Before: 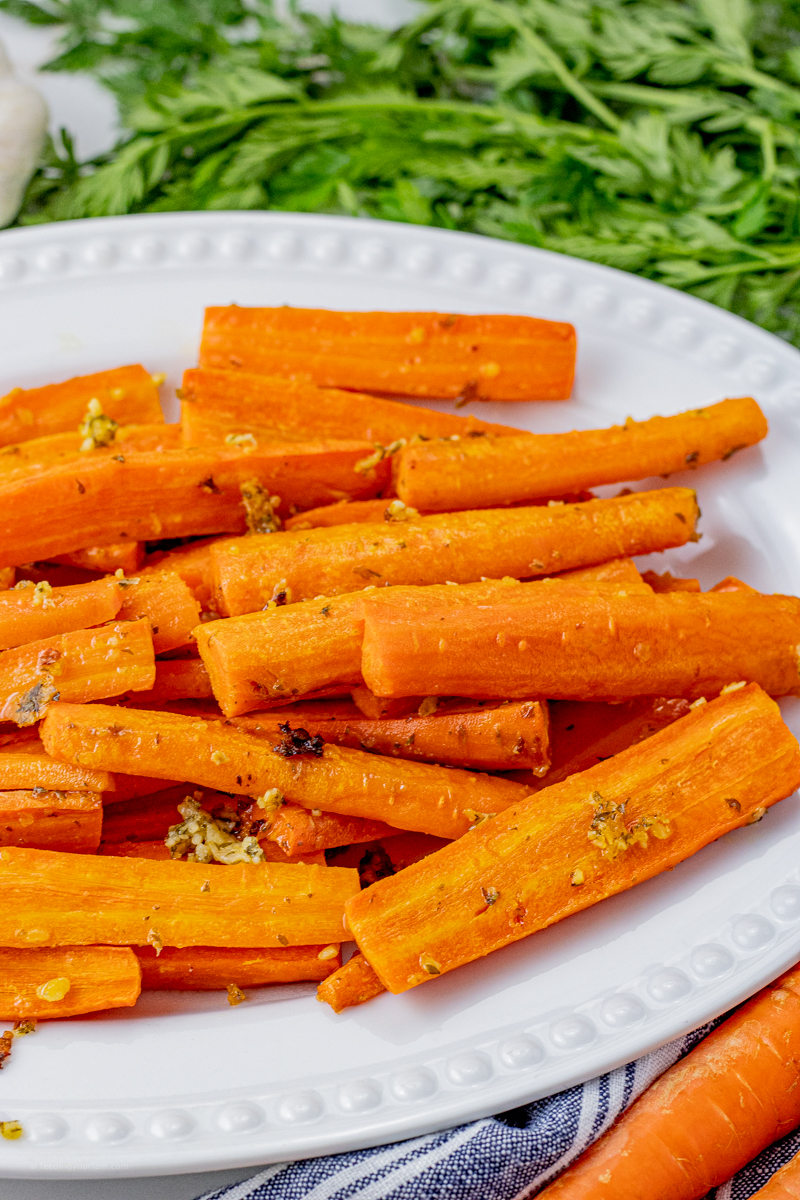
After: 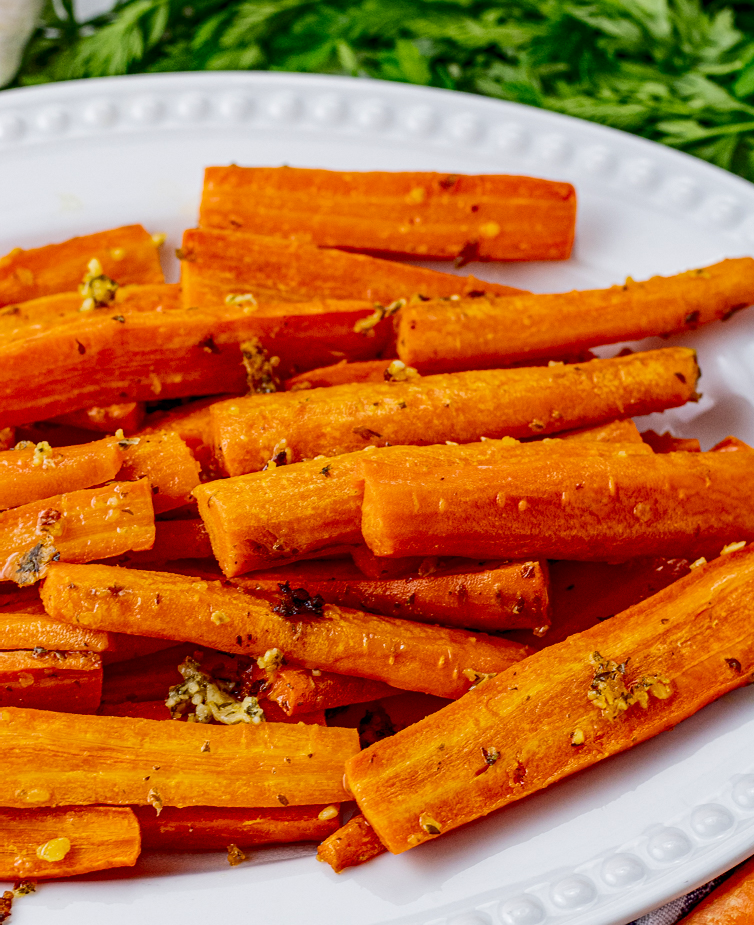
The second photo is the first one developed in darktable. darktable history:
color correction: highlights a* 0.003, highlights b* -0.283
contrast brightness saturation: contrast 0.19, brightness -0.24, saturation 0.11
crop and rotate: angle 0.03°, top 11.643%, right 5.651%, bottom 11.189%
